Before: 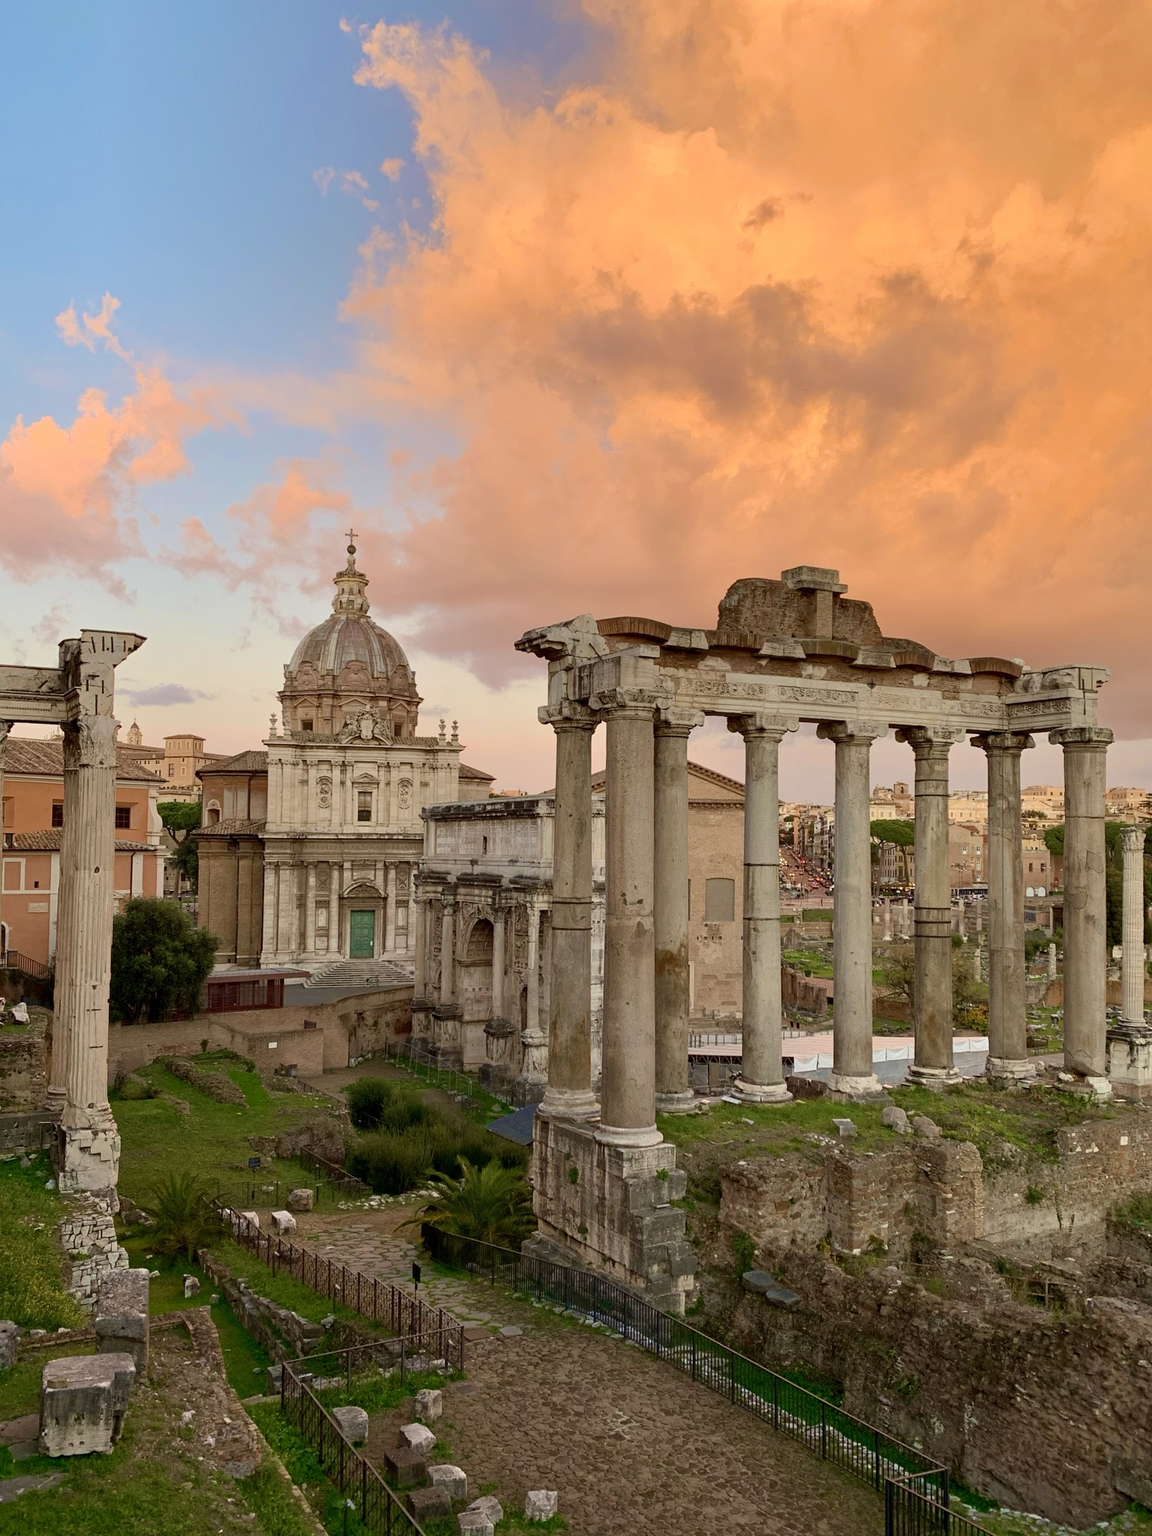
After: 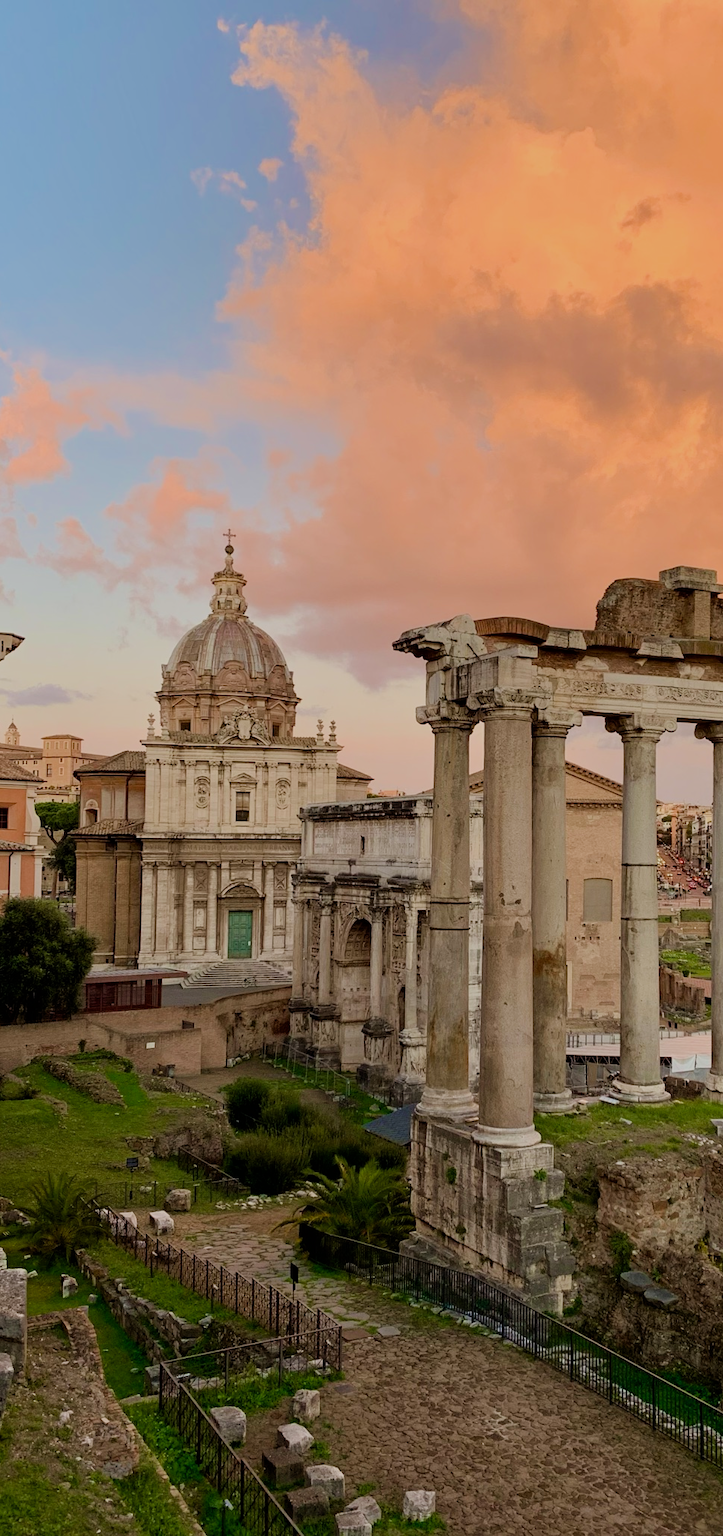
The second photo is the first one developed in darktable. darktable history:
crop: left 10.644%, right 26.528%
filmic rgb: black relative exposure -7.65 EV, white relative exposure 4.56 EV, hardness 3.61
